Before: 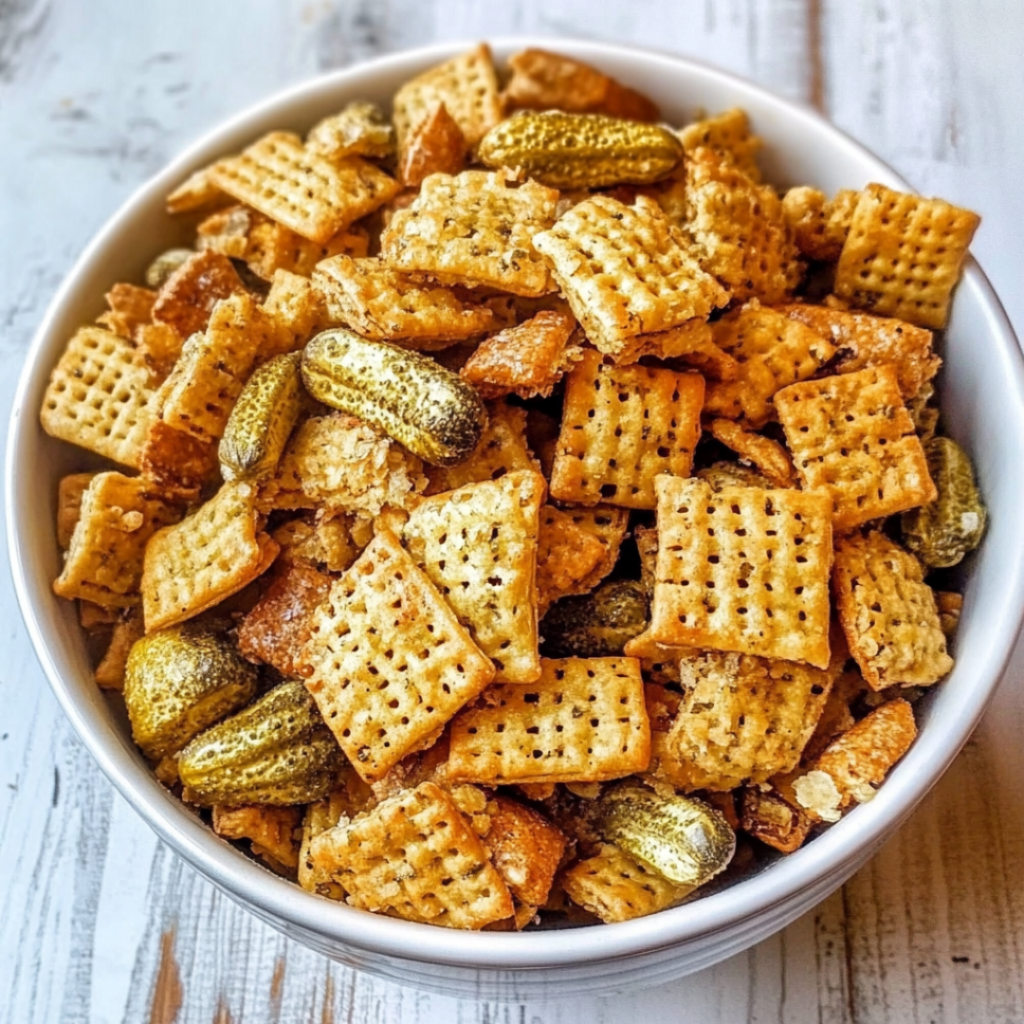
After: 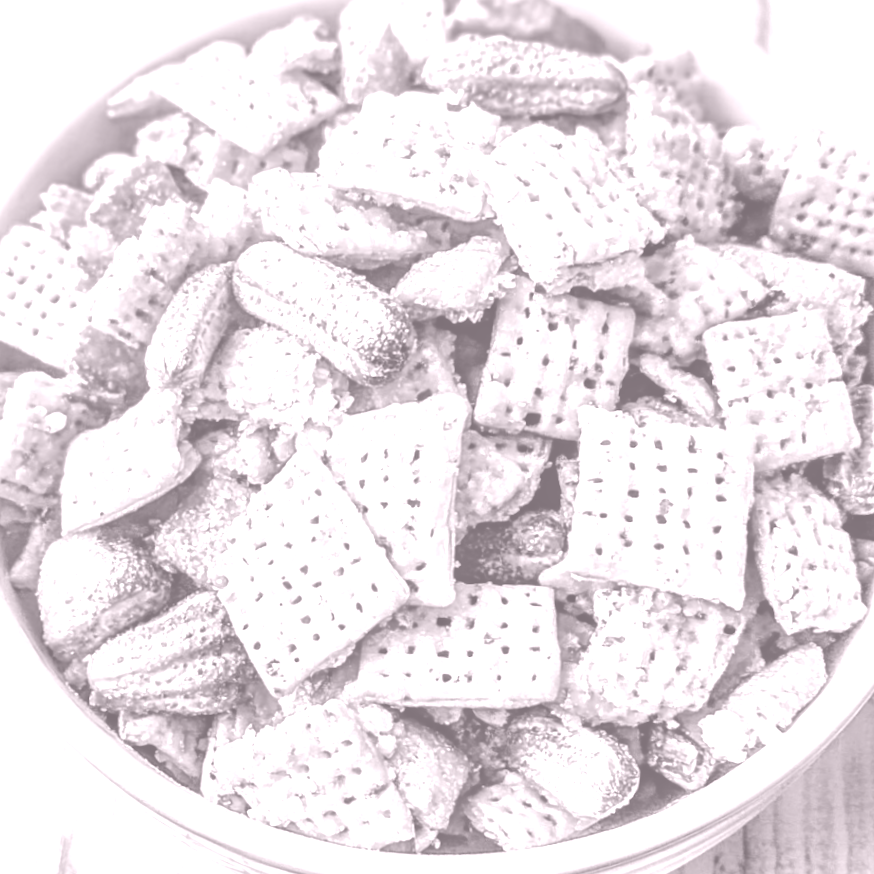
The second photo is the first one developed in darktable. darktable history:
crop and rotate: angle -3.27°, left 5.211%, top 5.211%, right 4.607%, bottom 4.607%
colorize: hue 25.2°, saturation 83%, source mix 82%, lightness 79%, version 1
local contrast: on, module defaults
